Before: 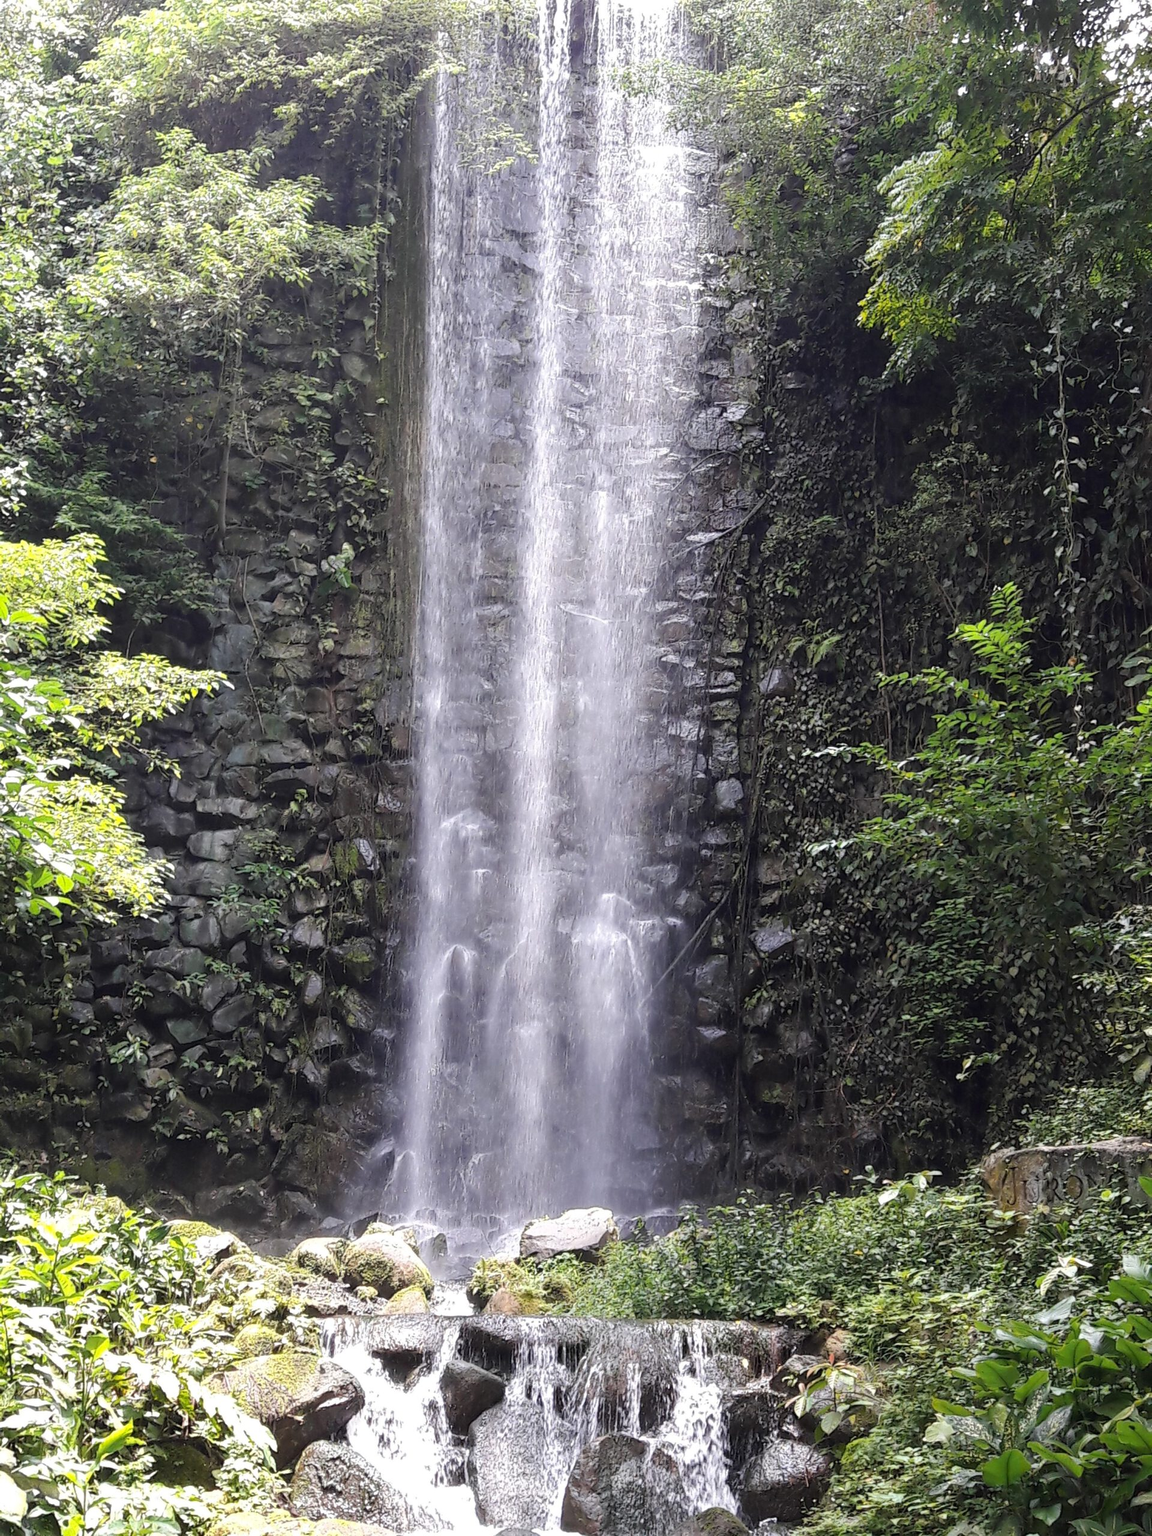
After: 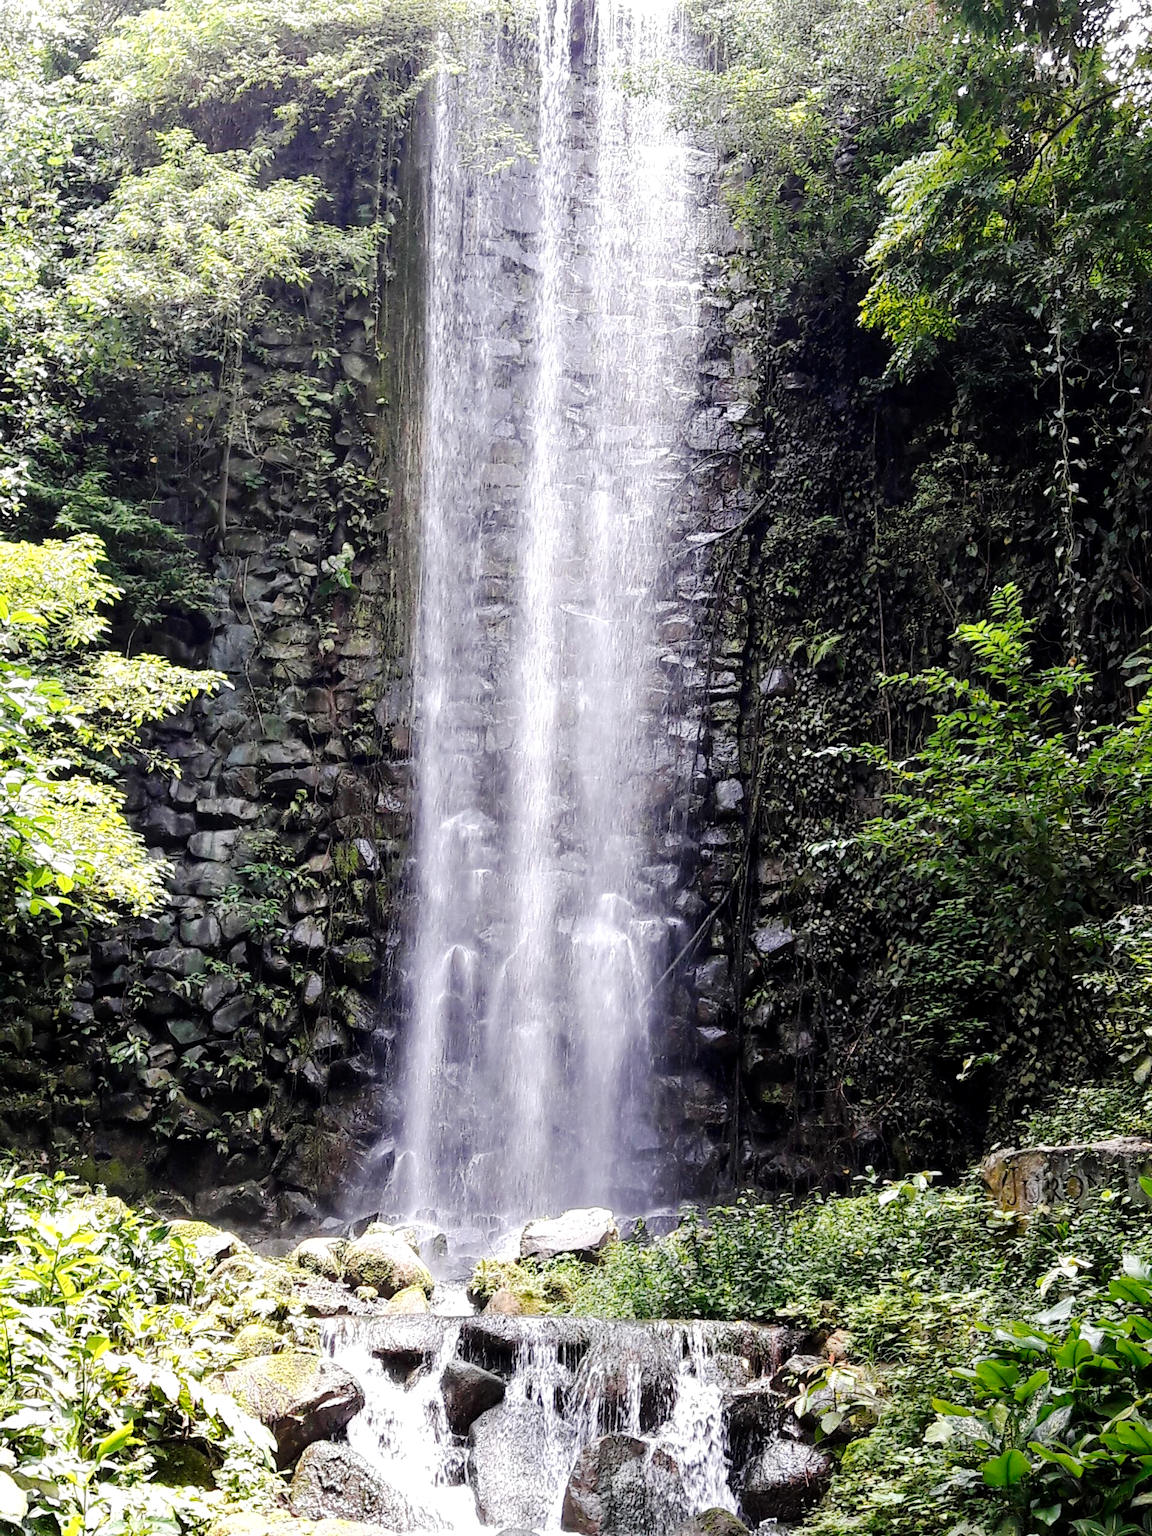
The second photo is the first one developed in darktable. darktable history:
tone curve: curves: ch0 [(0, 0) (0.003, 0) (0.011, 0.001) (0.025, 0.003) (0.044, 0.005) (0.069, 0.013) (0.1, 0.024) (0.136, 0.04) (0.177, 0.087) (0.224, 0.148) (0.277, 0.238) (0.335, 0.335) (0.399, 0.43) (0.468, 0.524) (0.543, 0.621) (0.623, 0.712) (0.709, 0.788) (0.801, 0.867) (0.898, 0.947) (1, 1)], preserve colors none
local contrast: highlights 100%, shadows 100%, detail 120%, midtone range 0.2
